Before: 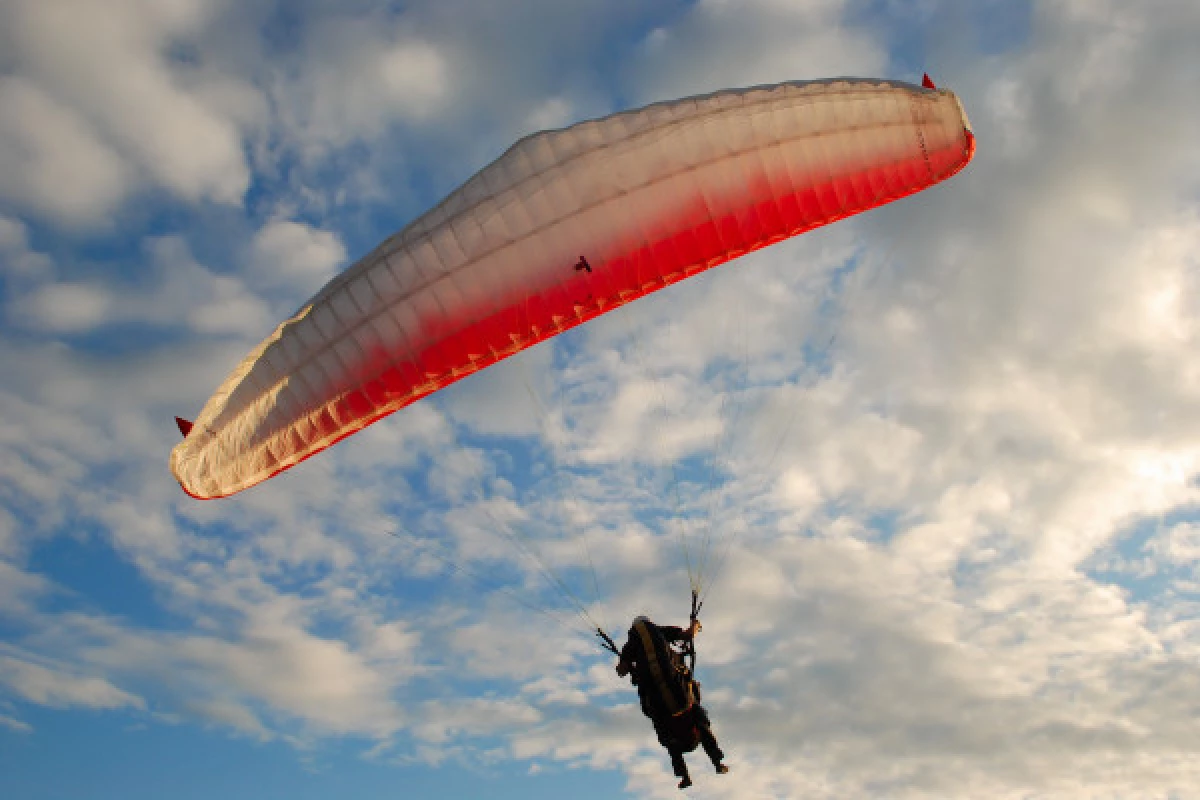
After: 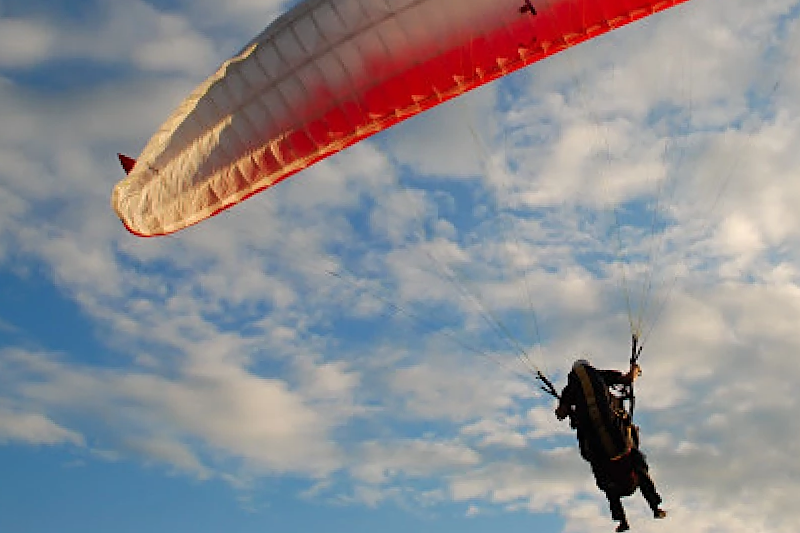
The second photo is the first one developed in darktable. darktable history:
crop and rotate: angle -0.82°, left 3.85%, top 31.828%, right 27.992%
sharpen: on, module defaults
